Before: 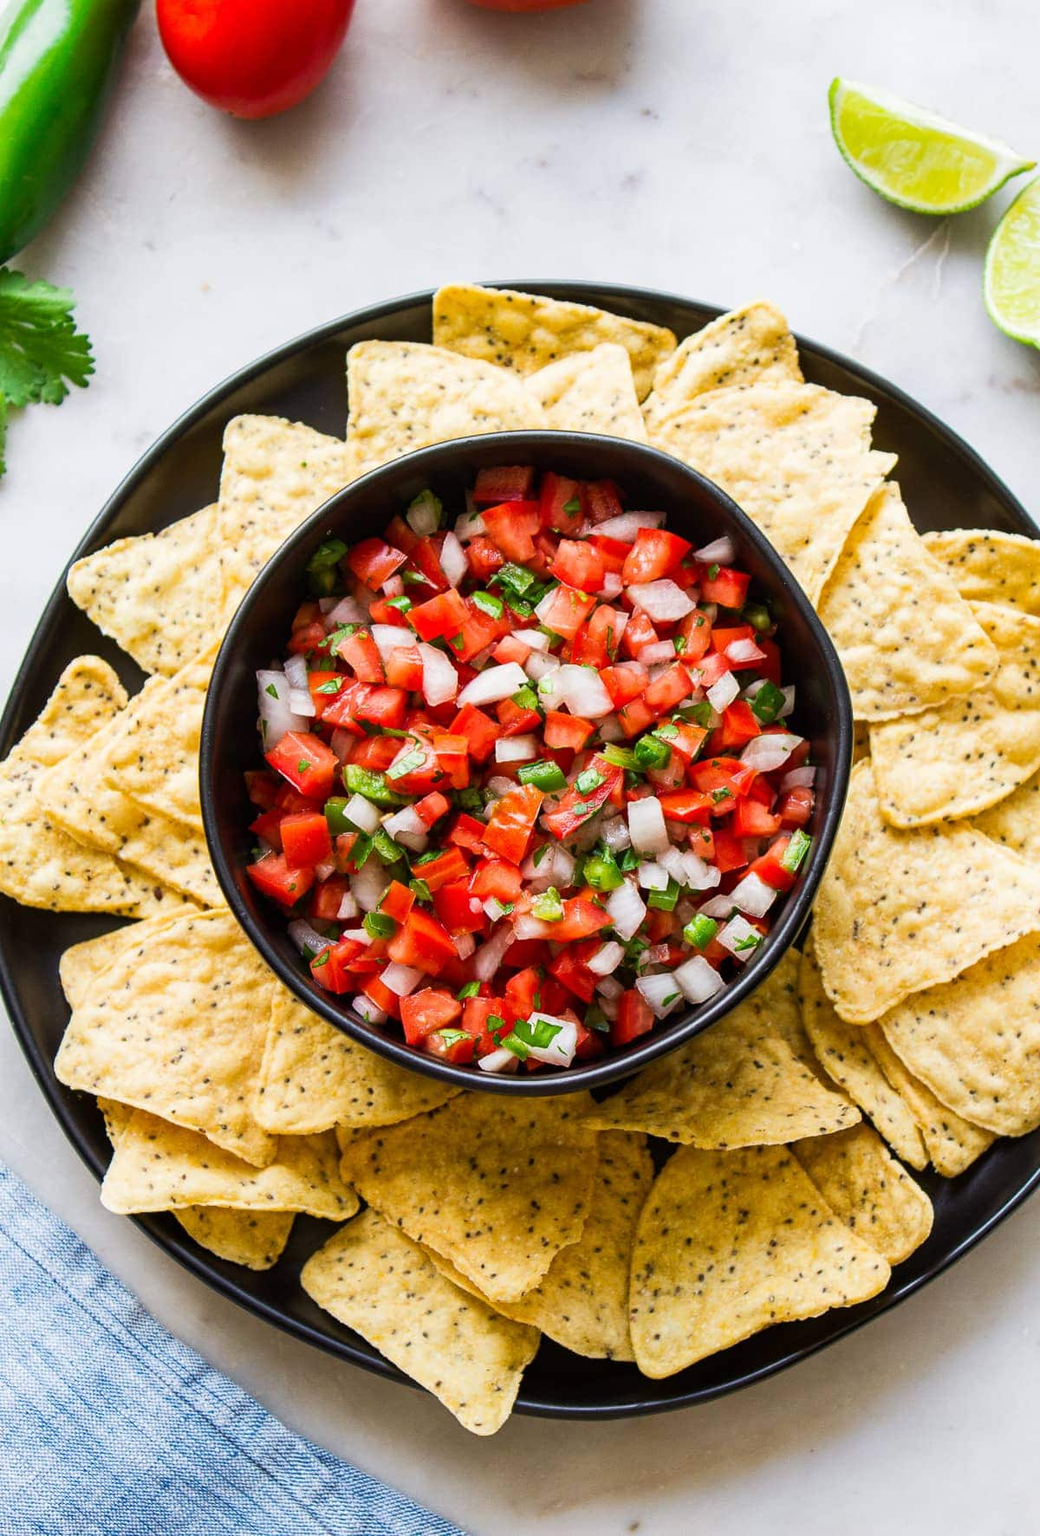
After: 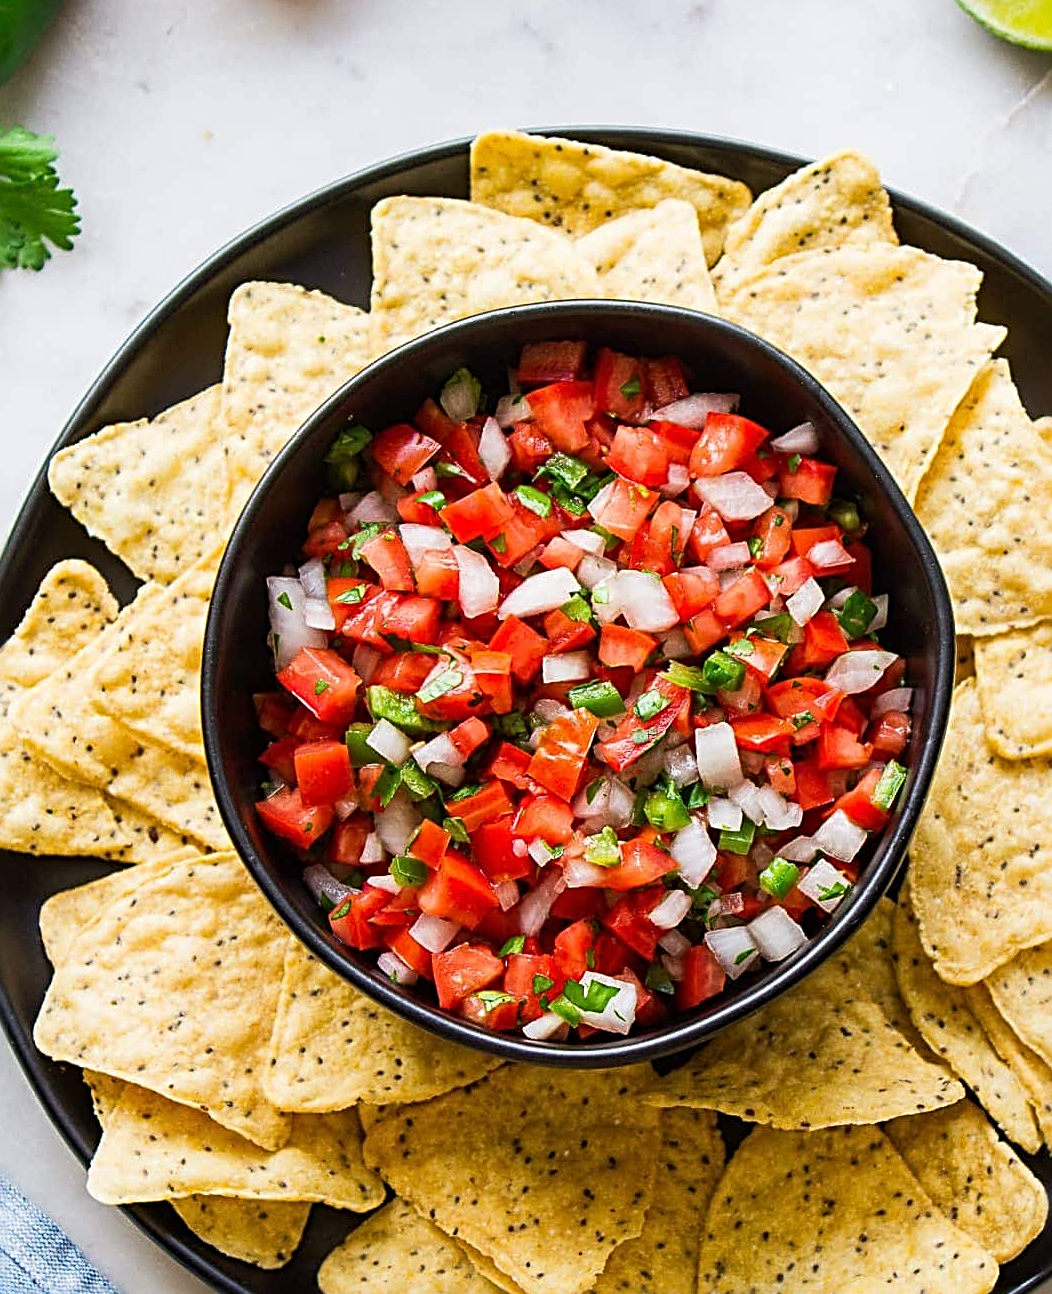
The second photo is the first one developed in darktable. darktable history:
sharpen: radius 2.843, amount 0.722
crop and rotate: left 2.48%, top 11.124%, right 9.78%, bottom 15.882%
